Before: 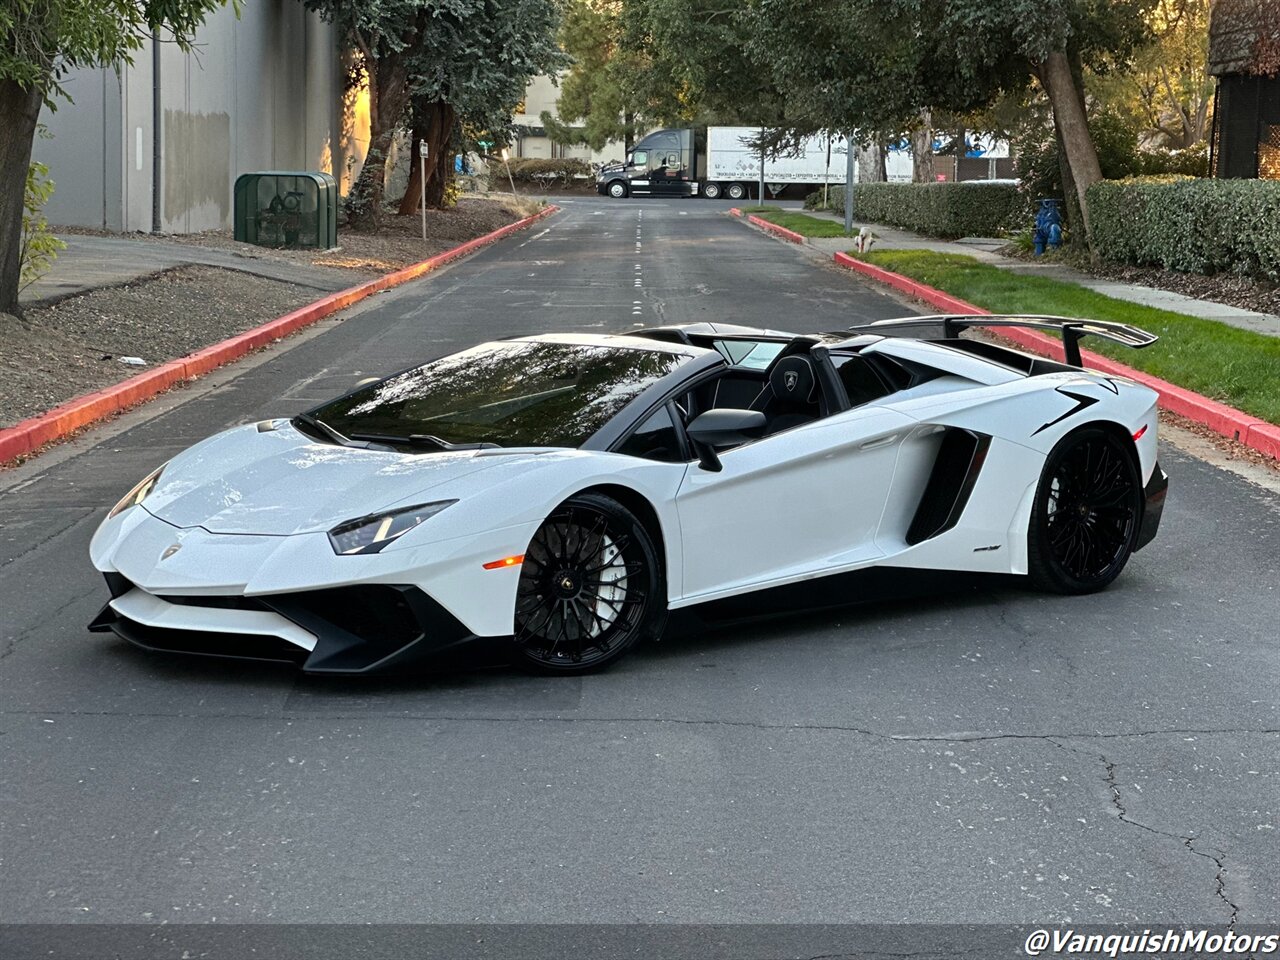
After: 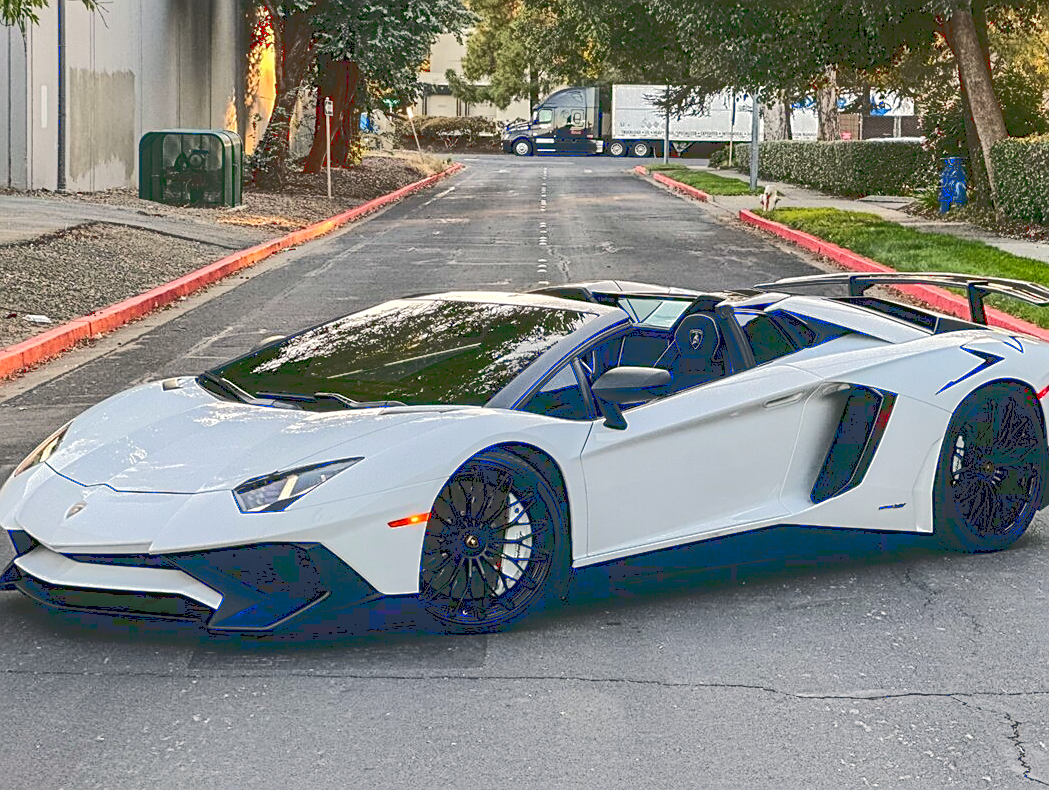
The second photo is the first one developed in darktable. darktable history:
local contrast: on, module defaults
crop and rotate: left 7.483%, top 4.459%, right 10.543%, bottom 13.16%
tone curve: curves: ch0 [(0, 0) (0.003, 0.219) (0.011, 0.219) (0.025, 0.223) (0.044, 0.226) (0.069, 0.232) (0.1, 0.24) (0.136, 0.245) (0.177, 0.257) (0.224, 0.281) (0.277, 0.324) (0.335, 0.392) (0.399, 0.484) (0.468, 0.585) (0.543, 0.672) (0.623, 0.741) (0.709, 0.788) (0.801, 0.835) (0.898, 0.878) (1, 1)], color space Lab, linked channels, preserve colors none
sharpen: on, module defaults
color correction: highlights a* 3.87, highlights b* 5.12
